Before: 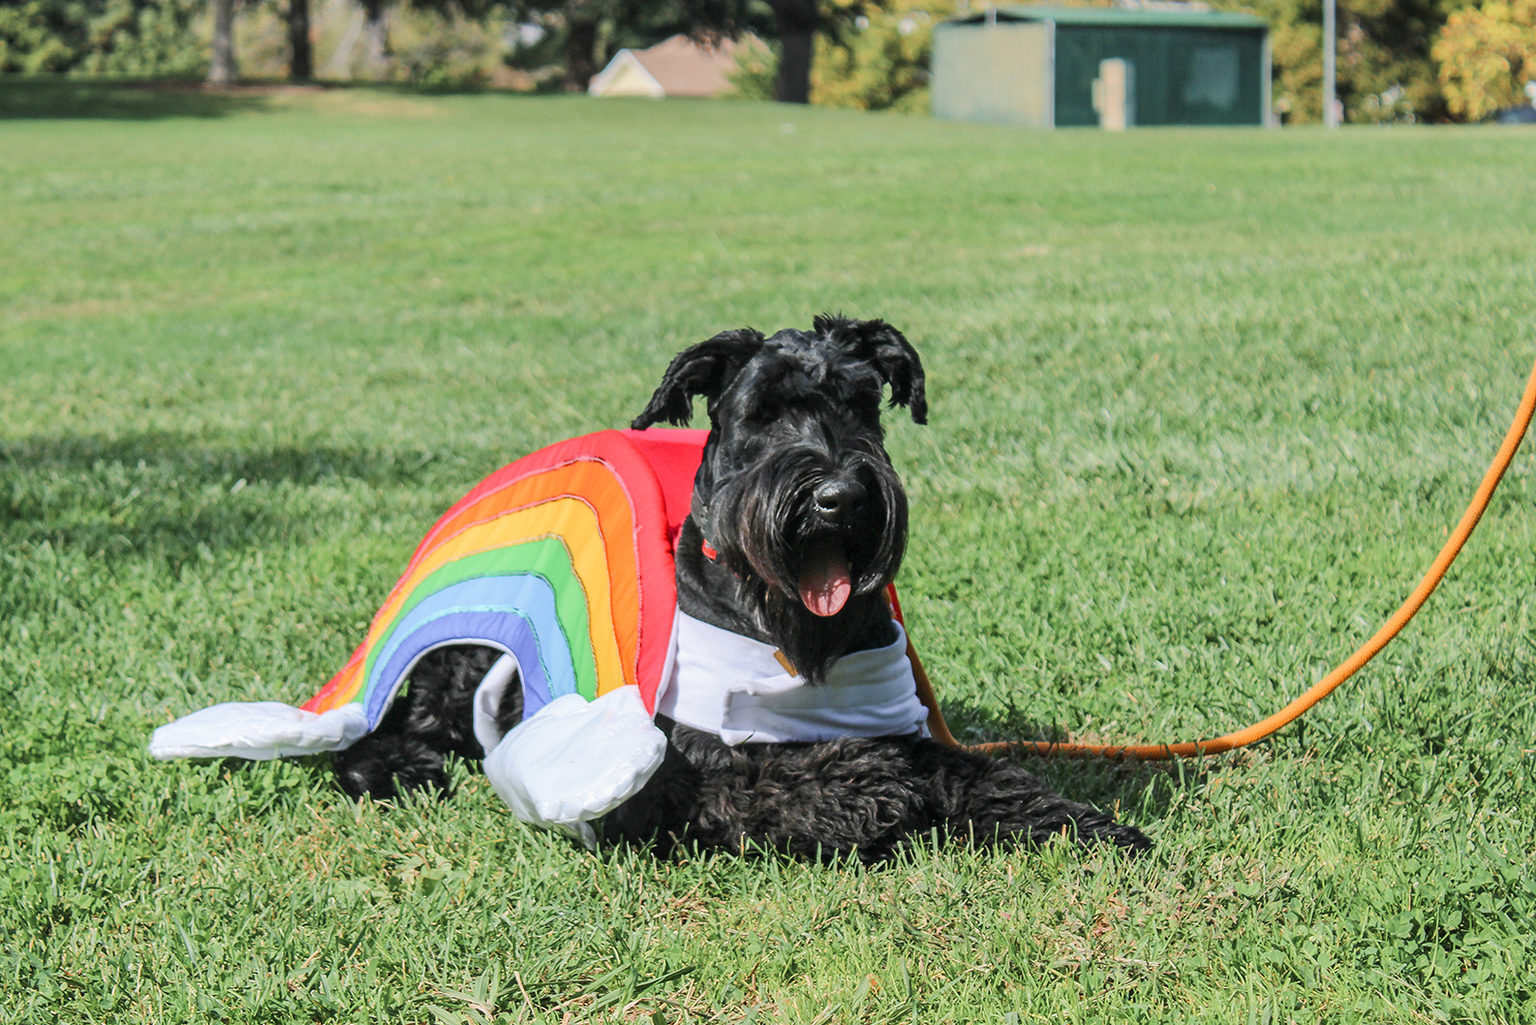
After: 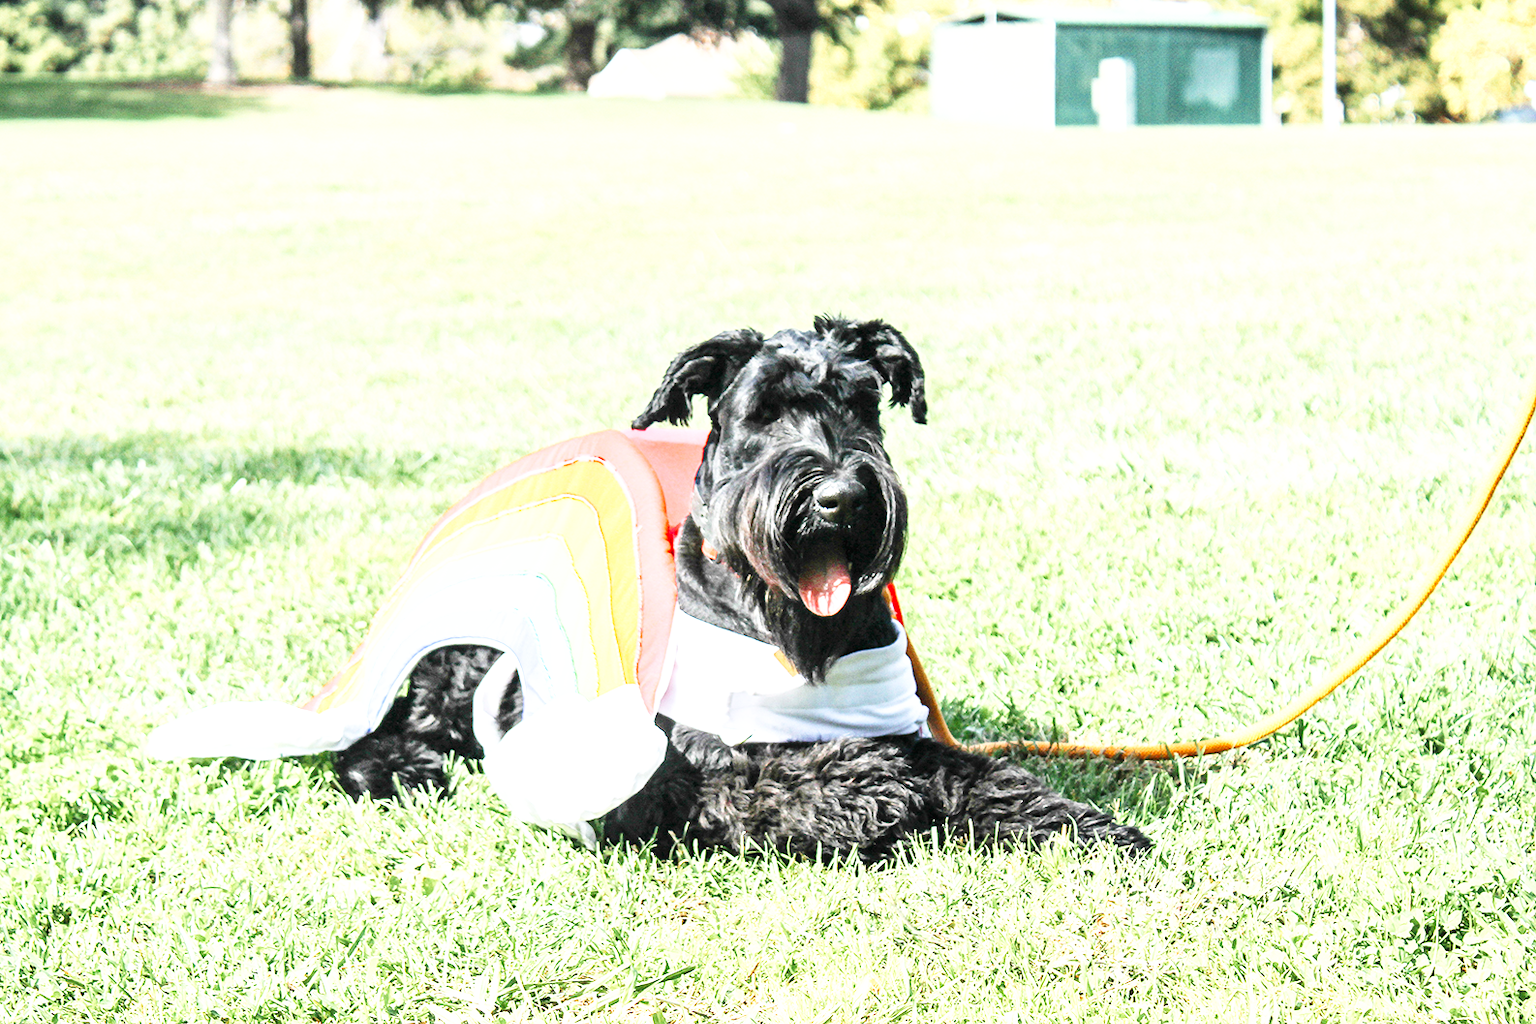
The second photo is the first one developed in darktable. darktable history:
base curve: curves: ch0 [(0, 0.003) (0.001, 0.002) (0.006, 0.004) (0.02, 0.022) (0.048, 0.086) (0.094, 0.234) (0.162, 0.431) (0.258, 0.629) (0.385, 0.8) (0.548, 0.918) (0.751, 0.988) (1, 1)], preserve colors none
exposure: exposure 1.16 EV, compensate exposure bias true, compensate highlight preservation false
